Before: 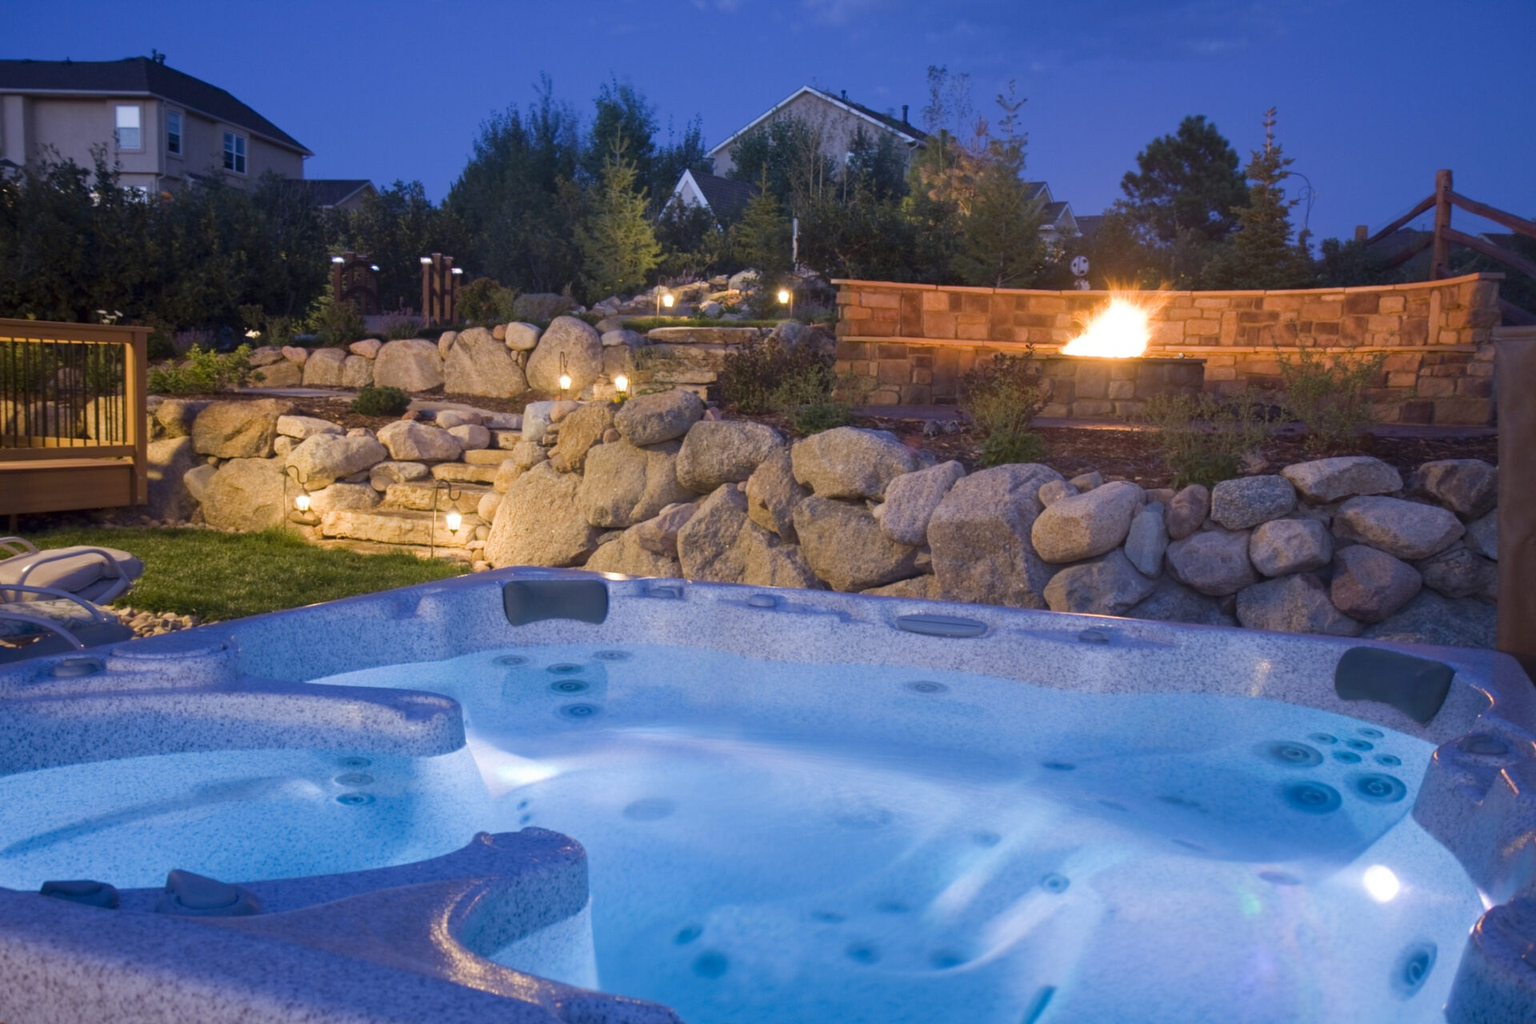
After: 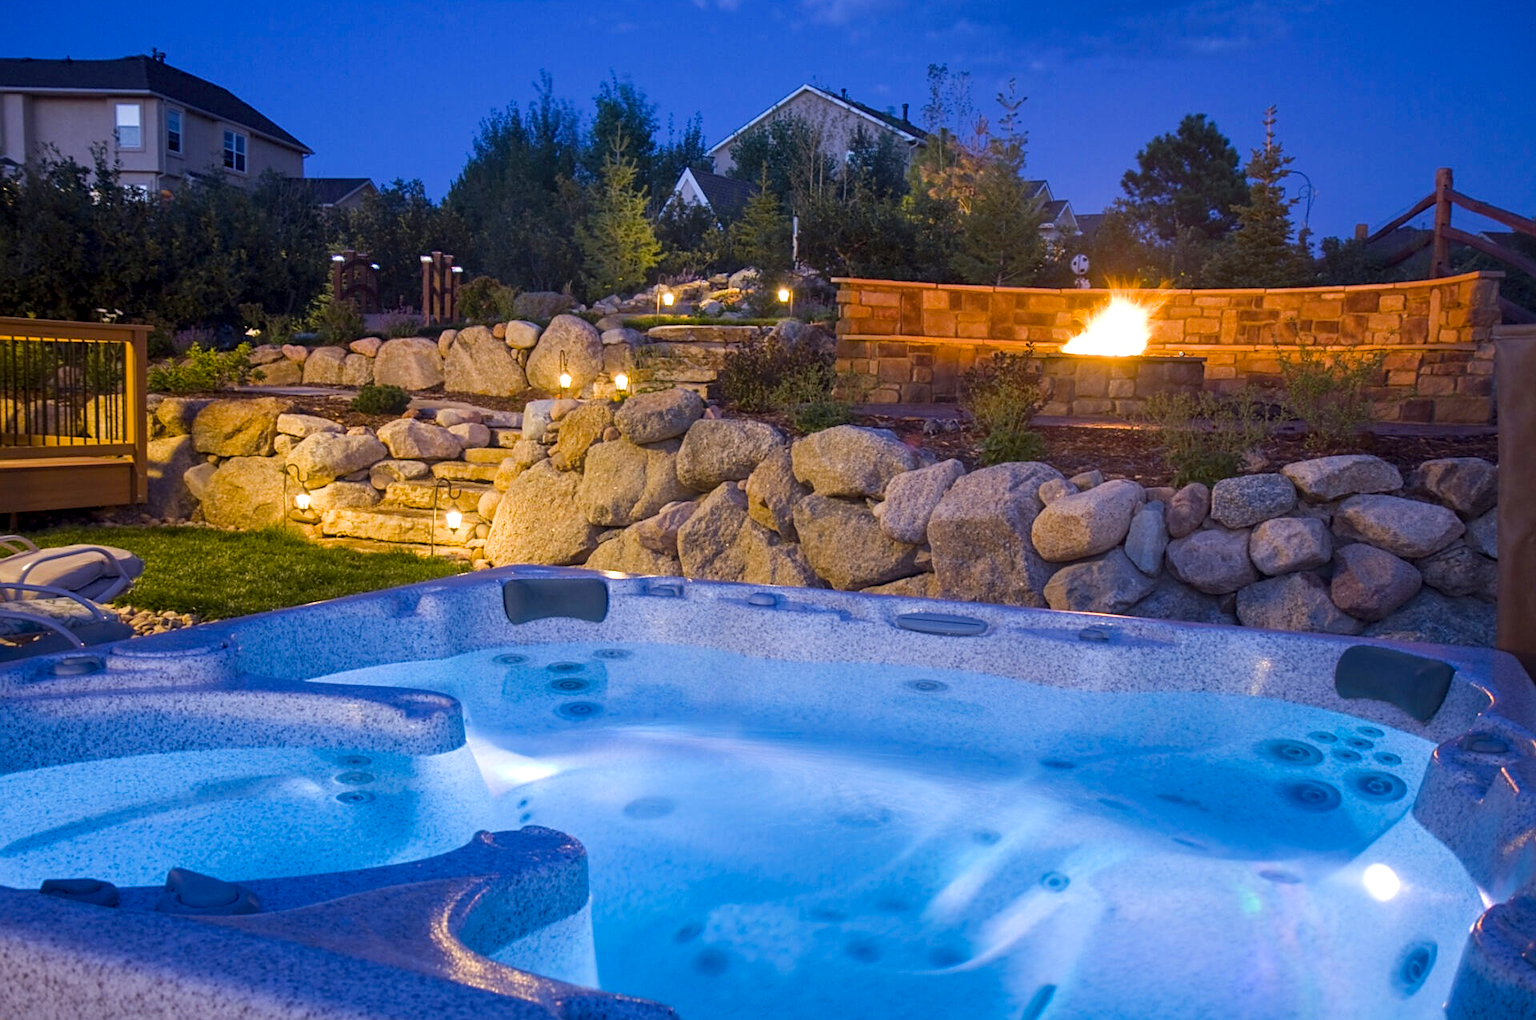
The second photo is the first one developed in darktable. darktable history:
crop: top 0.174%, bottom 0.171%
local contrast: on, module defaults
sharpen: on, module defaults
color balance rgb: shadows lift › luminance -9.353%, perceptual saturation grading › global saturation 38.941%, perceptual brilliance grading › global brilliance 2.696%, perceptual brilliance grading › highlights -3.114%, perceptual brilliance grading › shadows 3.356%
